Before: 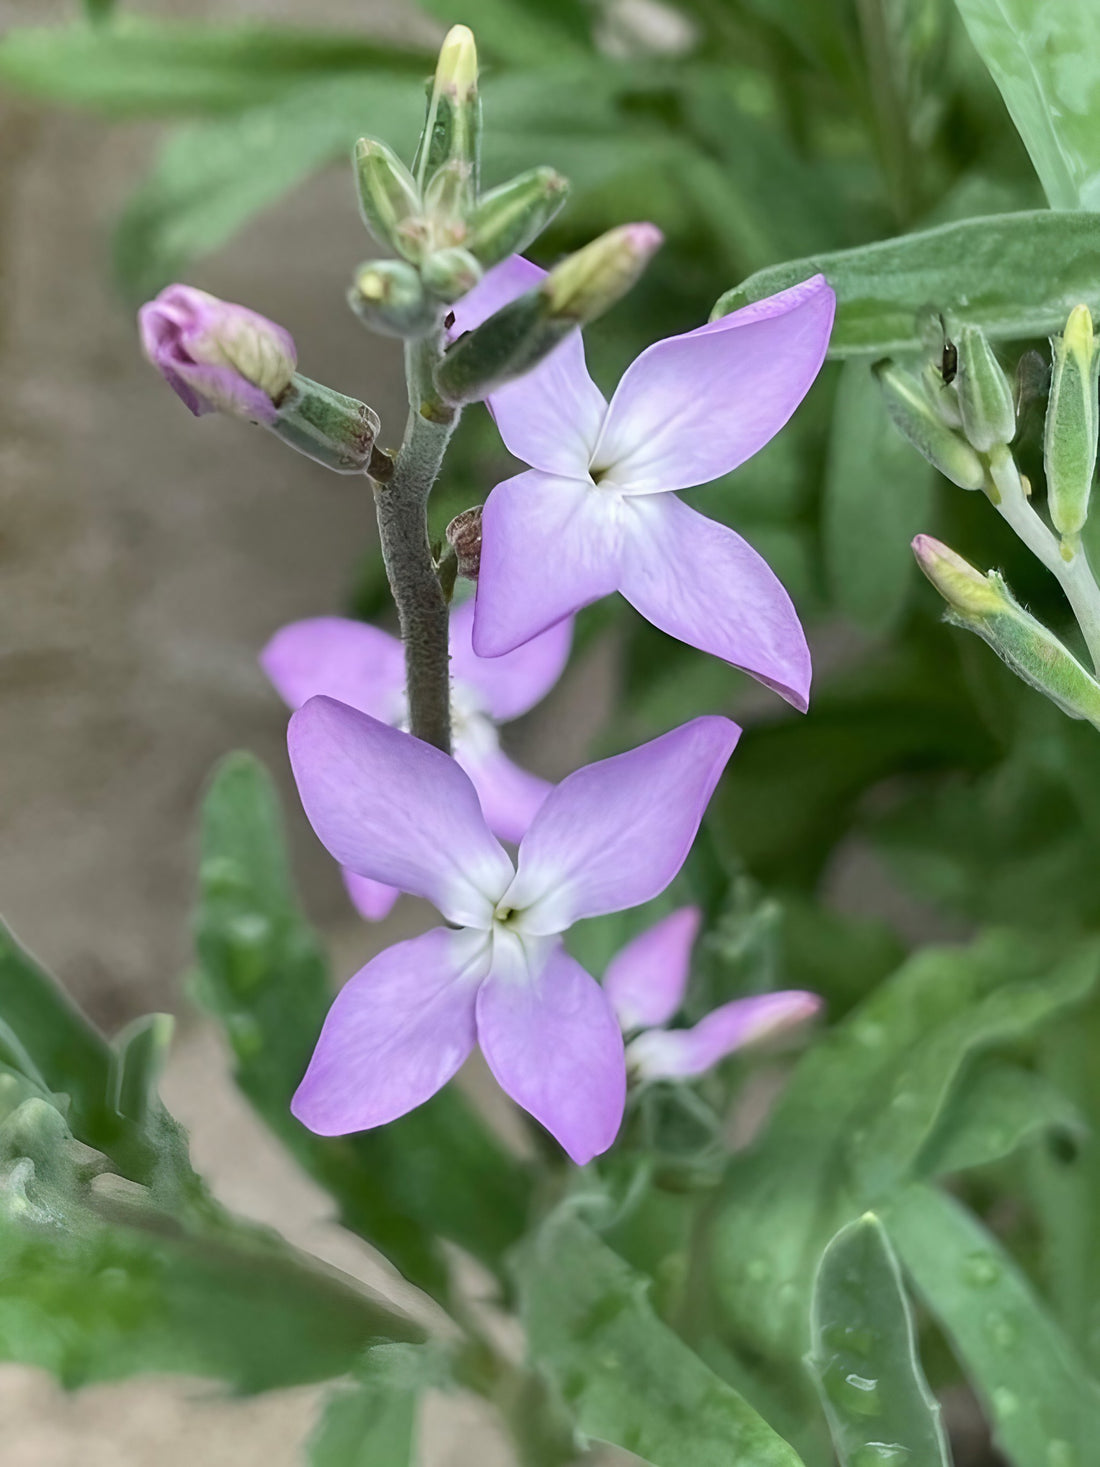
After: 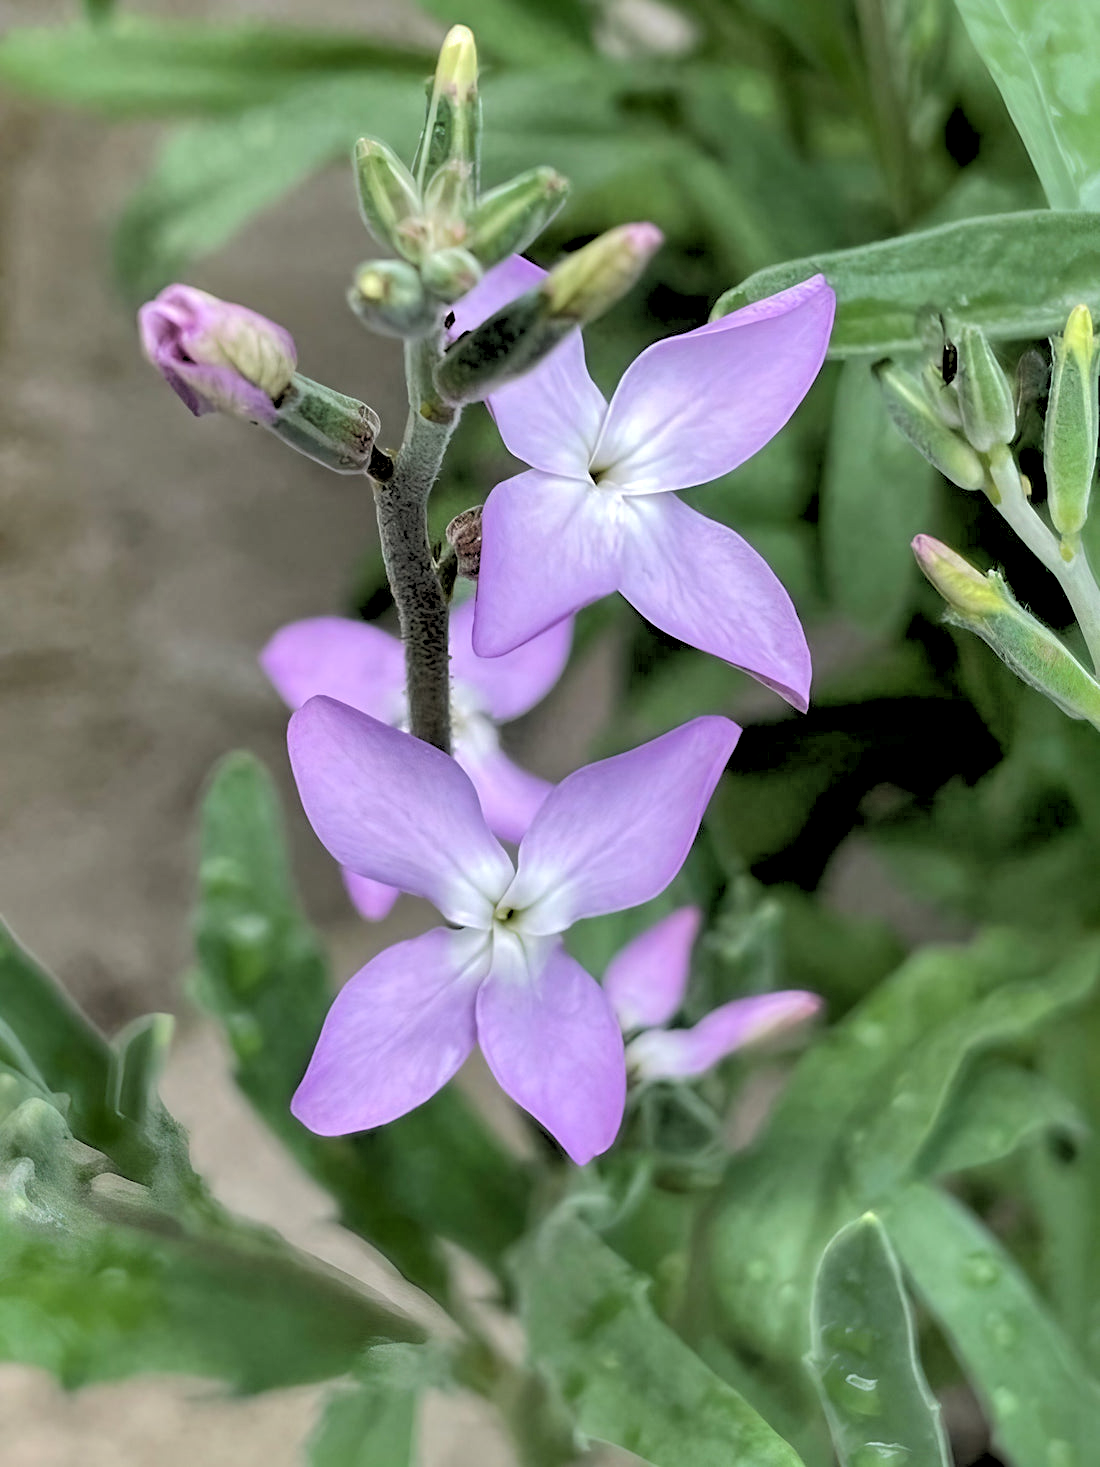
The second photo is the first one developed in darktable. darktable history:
rgb levels: levels [[0.029, 0.461, 0.922], [0, 0.5, 1], [0, 0.5, 1]]
shadows and highlights: on, module defaults
local contrast: highlights 100%, shadows 100%, detail 120%, midtone range 0.2
